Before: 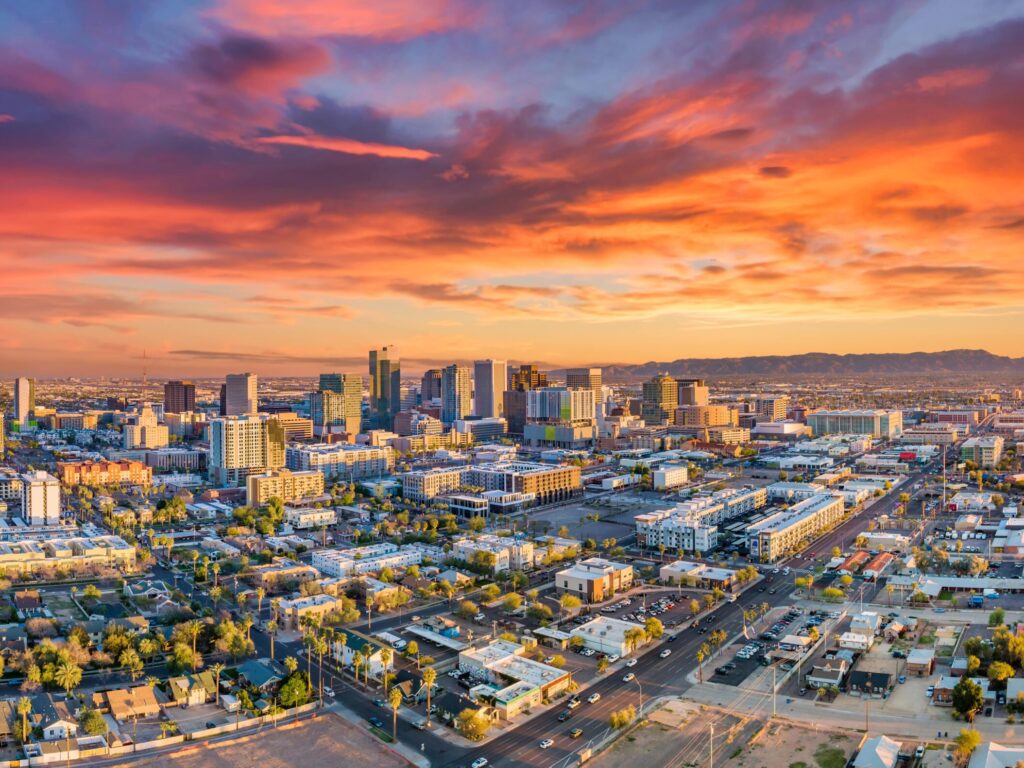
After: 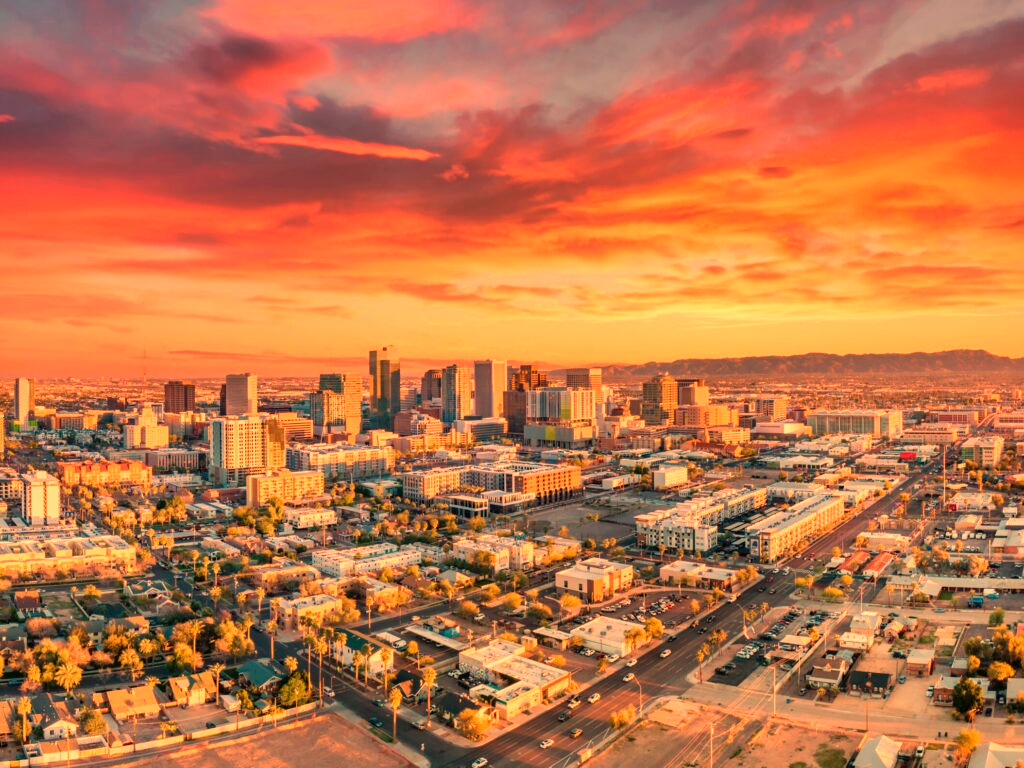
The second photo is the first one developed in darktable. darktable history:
color correction: highlights a* -0.182, highlights b* -0.124
white balance: red 1.467, blue 0.684
